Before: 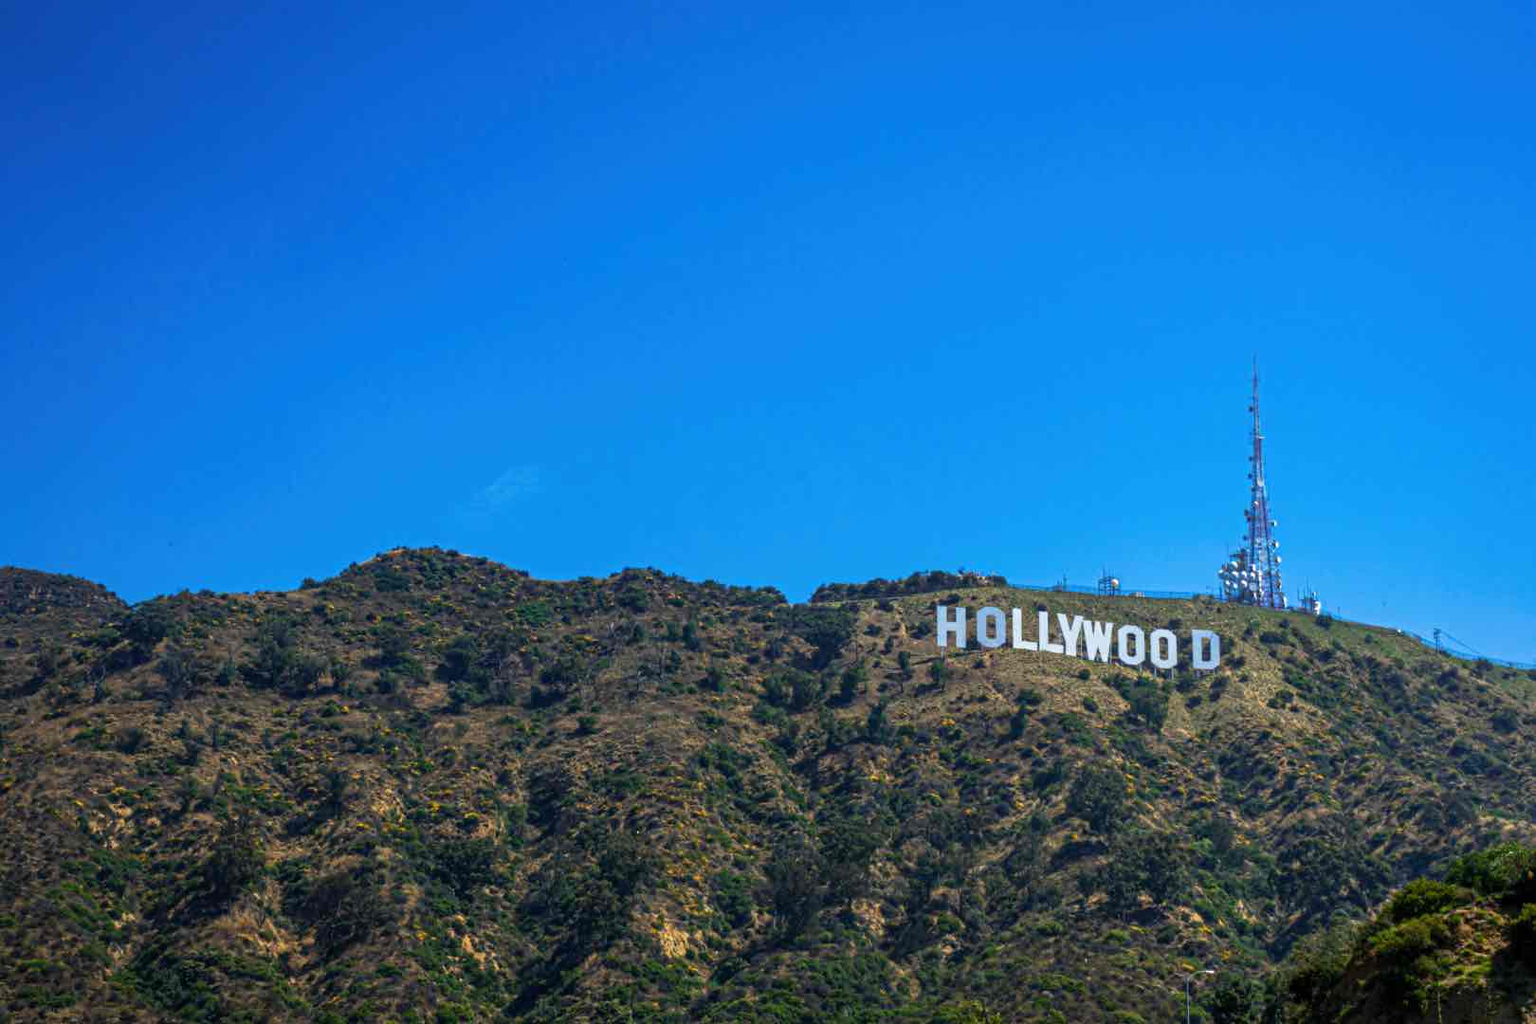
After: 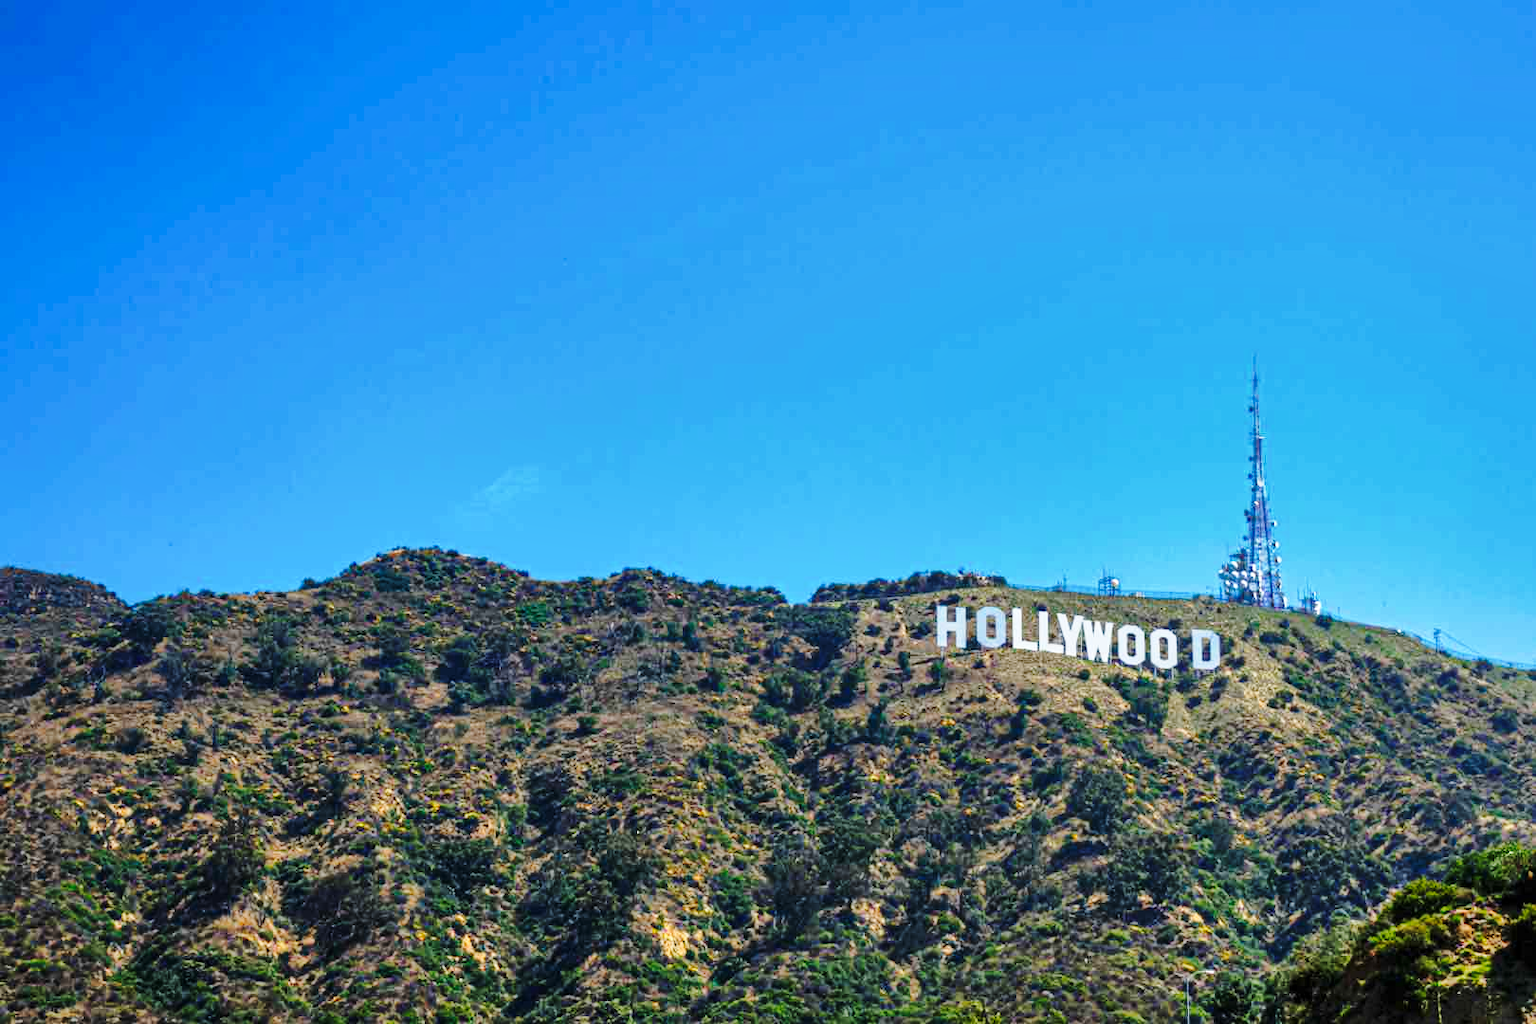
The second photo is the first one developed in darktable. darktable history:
shadows and highlights: low approximation 0.01, soften with gaussian
base curve: curves: ch0 [(0, 0) (0.028, 0.03) (0.121, 0.232) (0.46, 0.748) (0.859, 0.968) (1, 1)], preserve colors none
